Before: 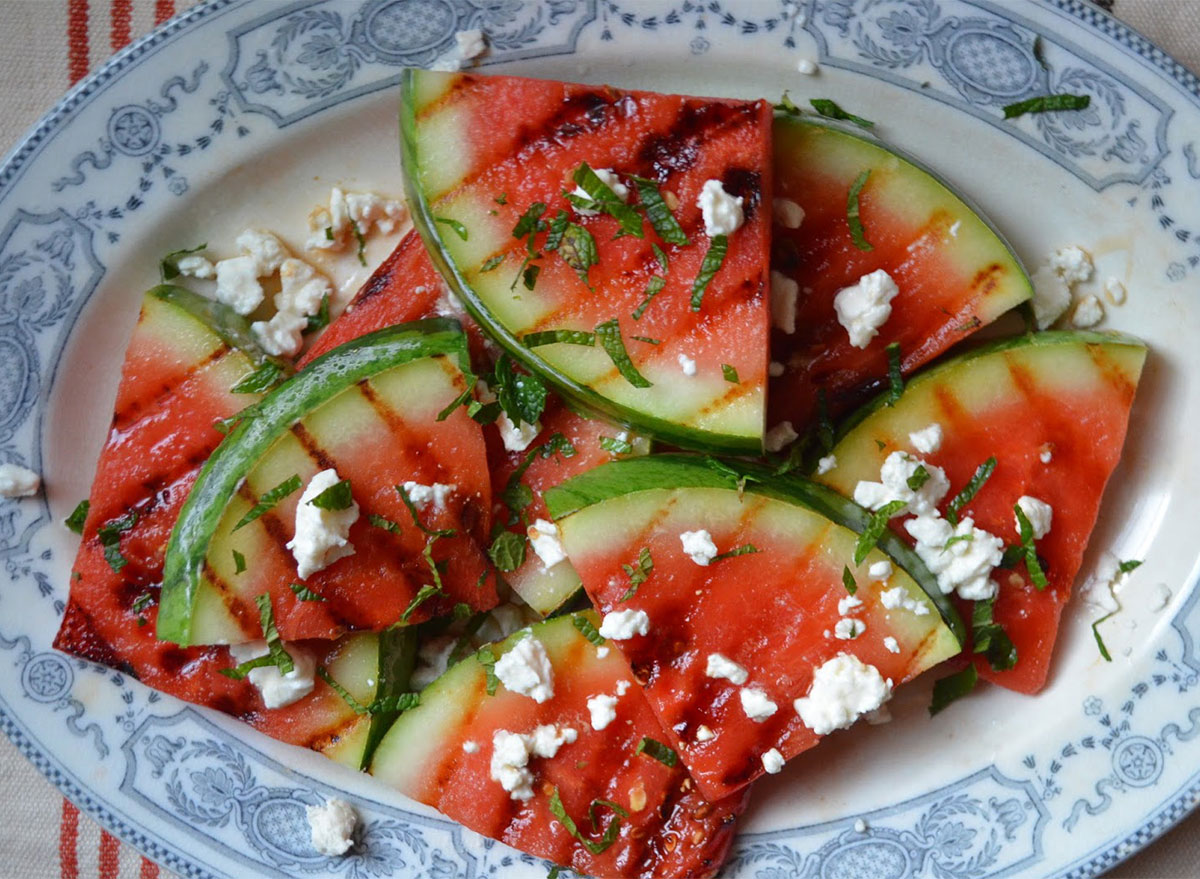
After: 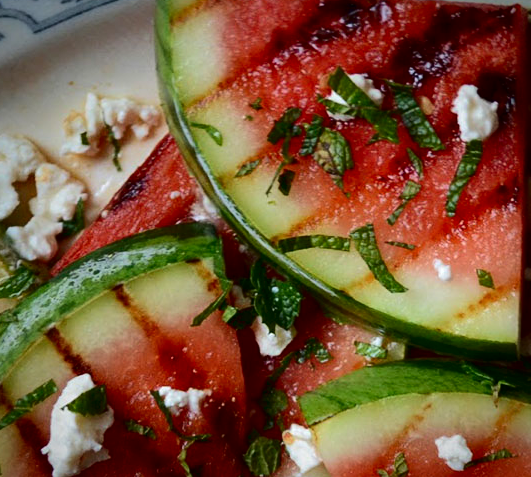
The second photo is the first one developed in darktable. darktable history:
crop: left 20.439%, top 10.825%, right 35.262%, bottom 34.831%
tone curve: curves: ch0 [(0, 0) (0.003, 0.007) (0.011, 0.008) (0.025, 0.007) (0.044, 0.009) (0.069, 0.012) (0.1, 0.02) (0.136, 0.035) (0.177, 0.06) (0.224, 0.104) (0.277, 0.16) (0.335, 0.228) (0.399, 0.308) (0.468, 0.418) (0.543, 0.525) (0.623, 0.635) (0.709, 0.723) (0.801, 0.802) (0.898, 0.889) (1, 1)], color space Lab, independent channels, preserve colors none
vignetting: saturation 0.033, automatic ratio true, unbound false
velvia: strength 14.86%
